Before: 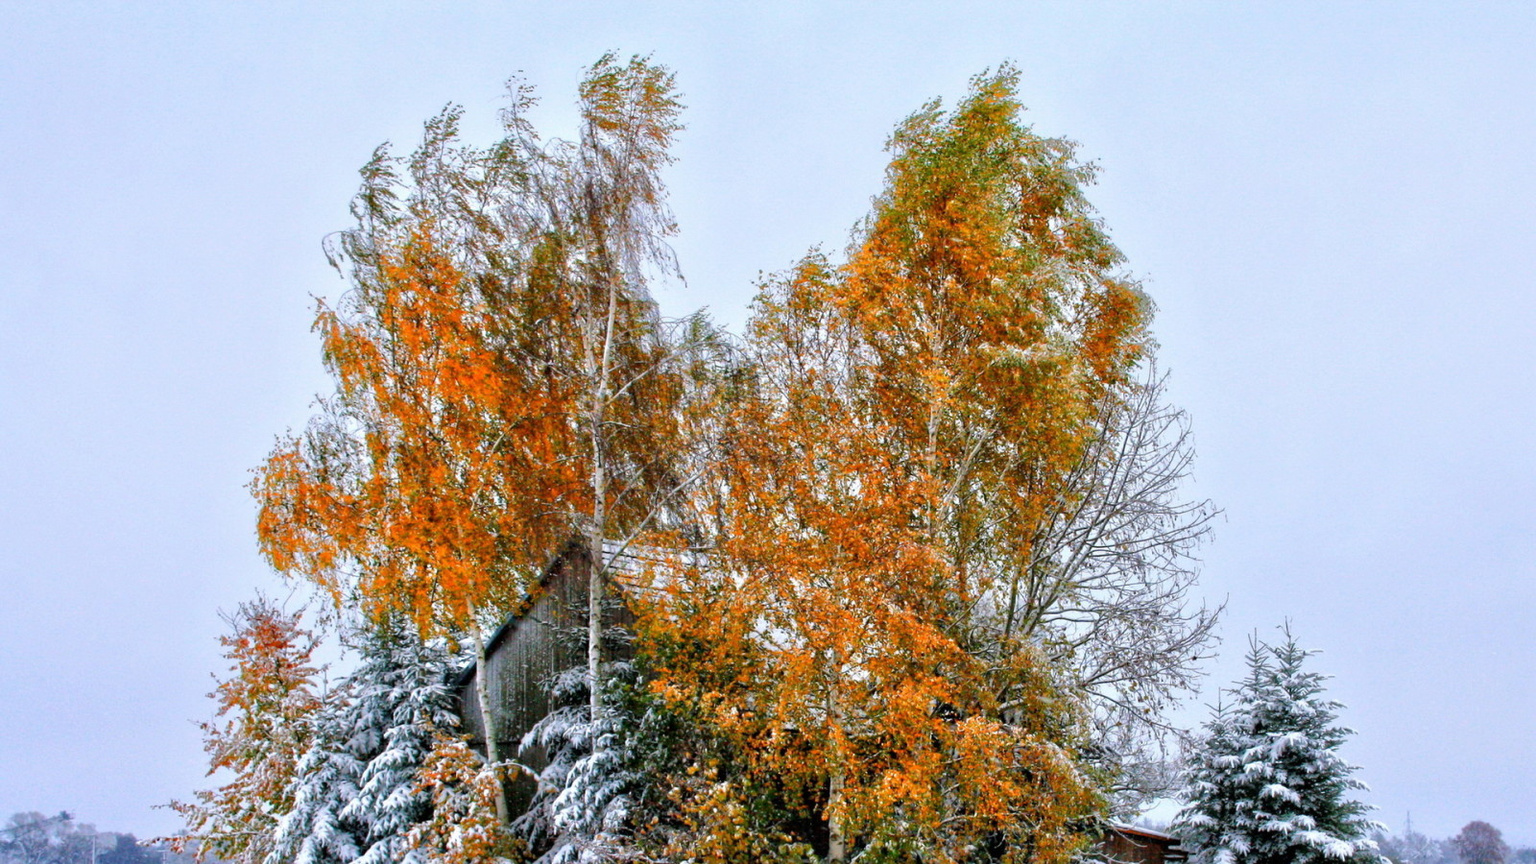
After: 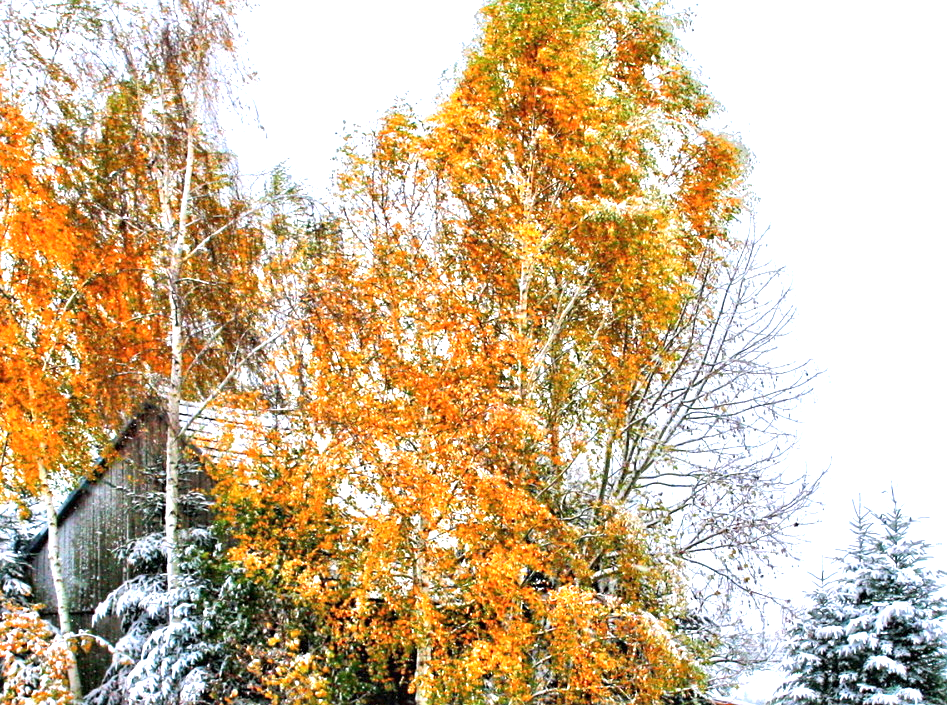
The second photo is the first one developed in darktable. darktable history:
exposure: black level correction 0, exposure 1.175 EV, compensate exposure bias true, compensate highlight preservation false
crop and rotate: left 28.101%, top 17.944%, right 12.66%, bottom 3.678%
sharpen: amount 0.21
